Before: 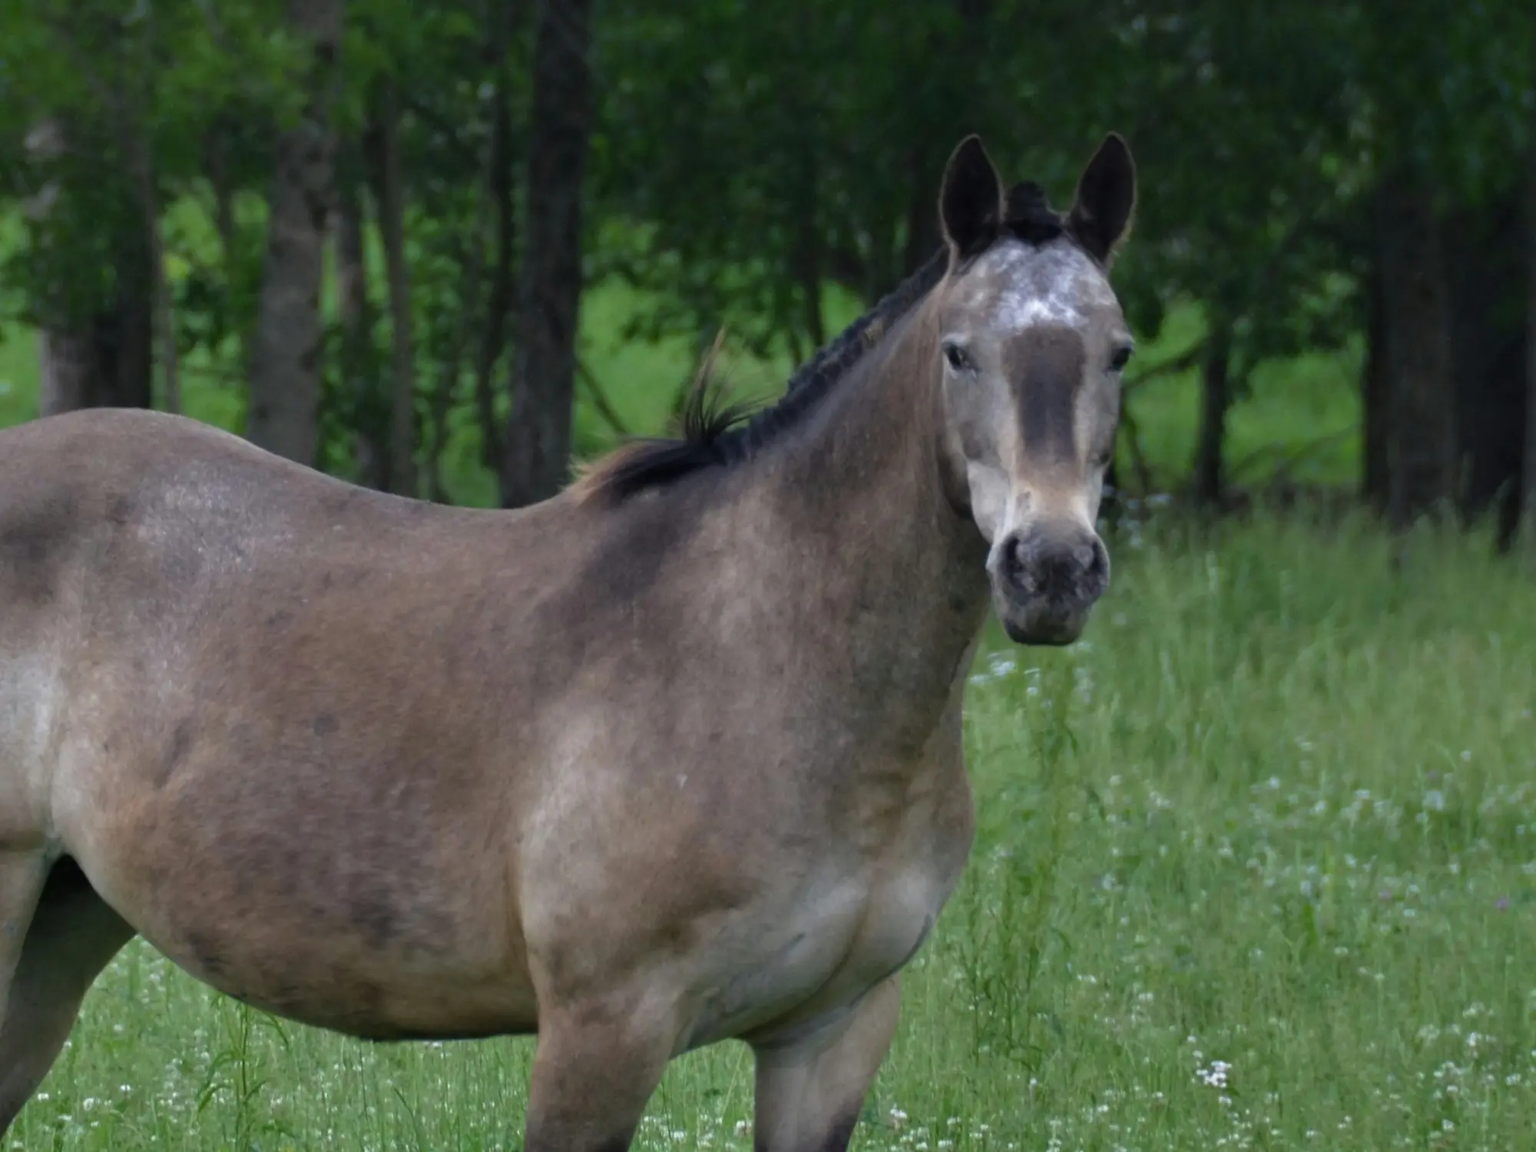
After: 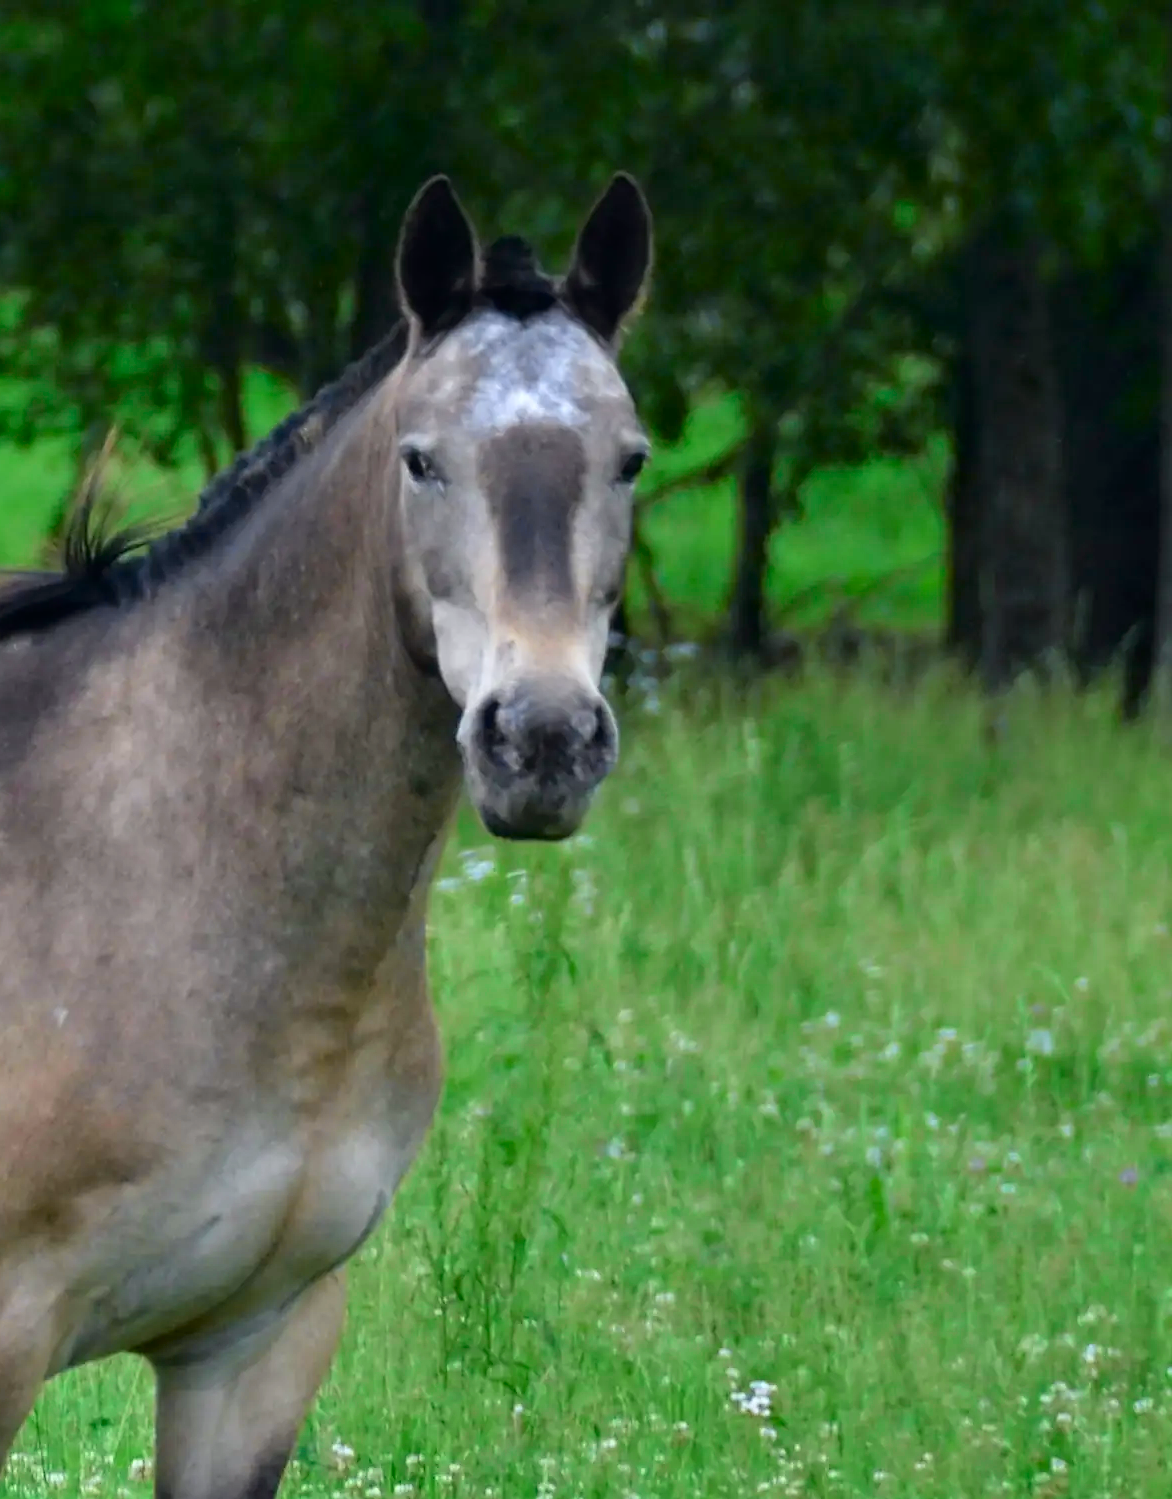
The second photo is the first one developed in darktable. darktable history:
crop: left 41.363%
color zones: curves: ch1 [(0.235, 0.558) (0.75, 0.5)]; ch2 [(0.25, 0.462) (0.749, 0.457)]
sharpen: radius 1.911, amount 0.4, threshold 1.294
tone curve: curves: ch0 [(0, 0) (0.051, 0.027) (0.096, 0.071) (0.219, 0.248) (0.428, 0.52) (0.596, 0.713) (0.727, 0.823) (0.859, 0.924) (1, 1)]; ch1 [(0, 0) (0.1, 0.038) (0.318, 0.221) (0.413, 0.325) (0.443, 0.412) (0.483, 0.474) (0.503, 0.501) (0.516, 0.515) (0.548, 0.575) (0.561, 0.596) (0.594, 0.647) (0.666, 0.701) (1, 1)]; ch2 [(0, 0) (0.453, 0.435) (0.479, 0.476) (0.504, 0.5) (0.52, 0.526) (0.557, 0.585) (0.583, 0.608) (0.824, 0.815) (1, 1)], color space Lab, independent channels, preserve colors none
